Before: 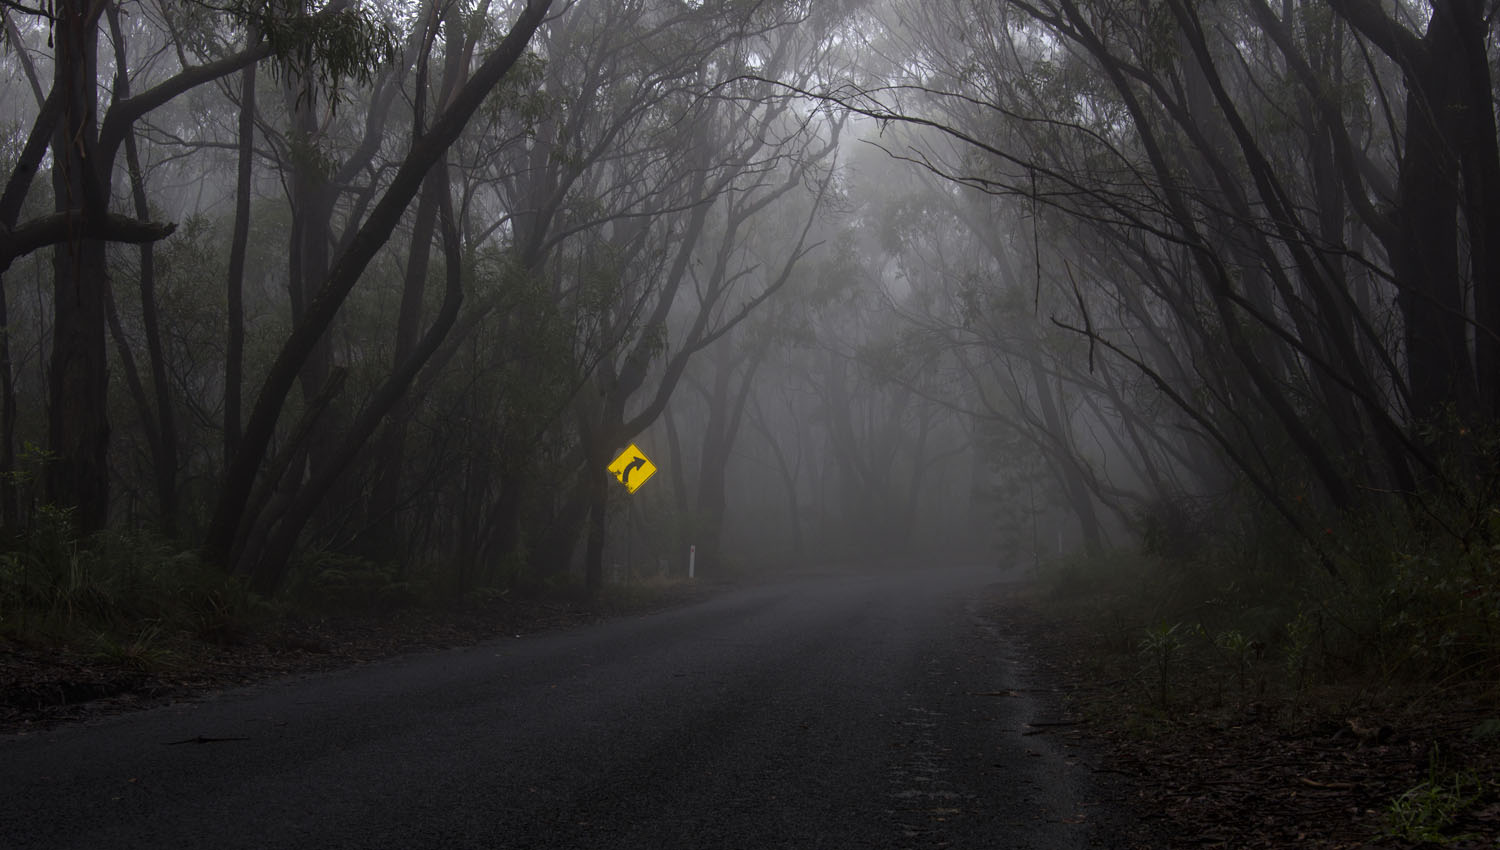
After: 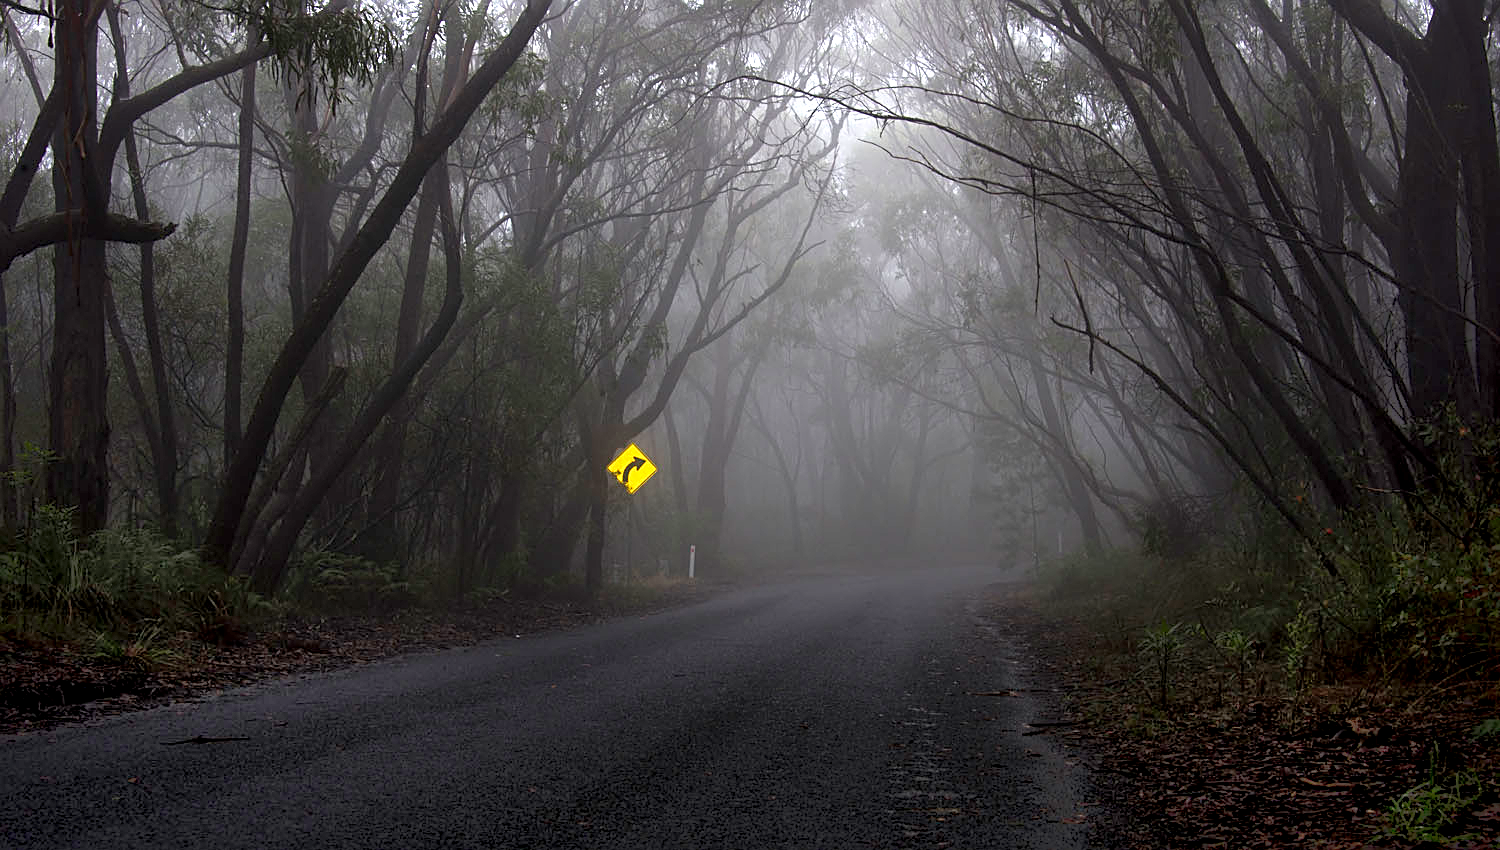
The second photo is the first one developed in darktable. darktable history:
shadows and highlights: shadows 62.66, white point adjustment 0.37, highlights -34.44, compress 83.82%
sharpen: on, module defaults
exposure: black level correction 0.001, exposure 1 EV, compensate highlight preservation false
